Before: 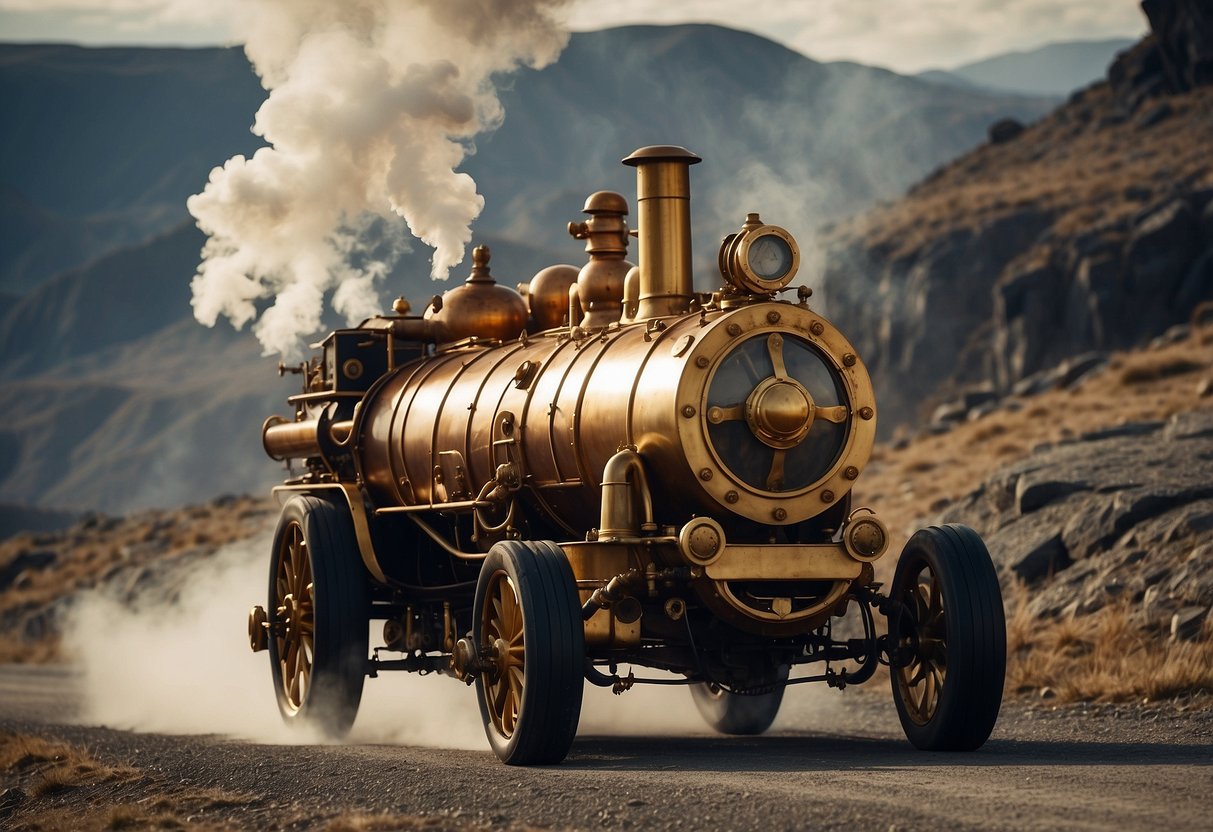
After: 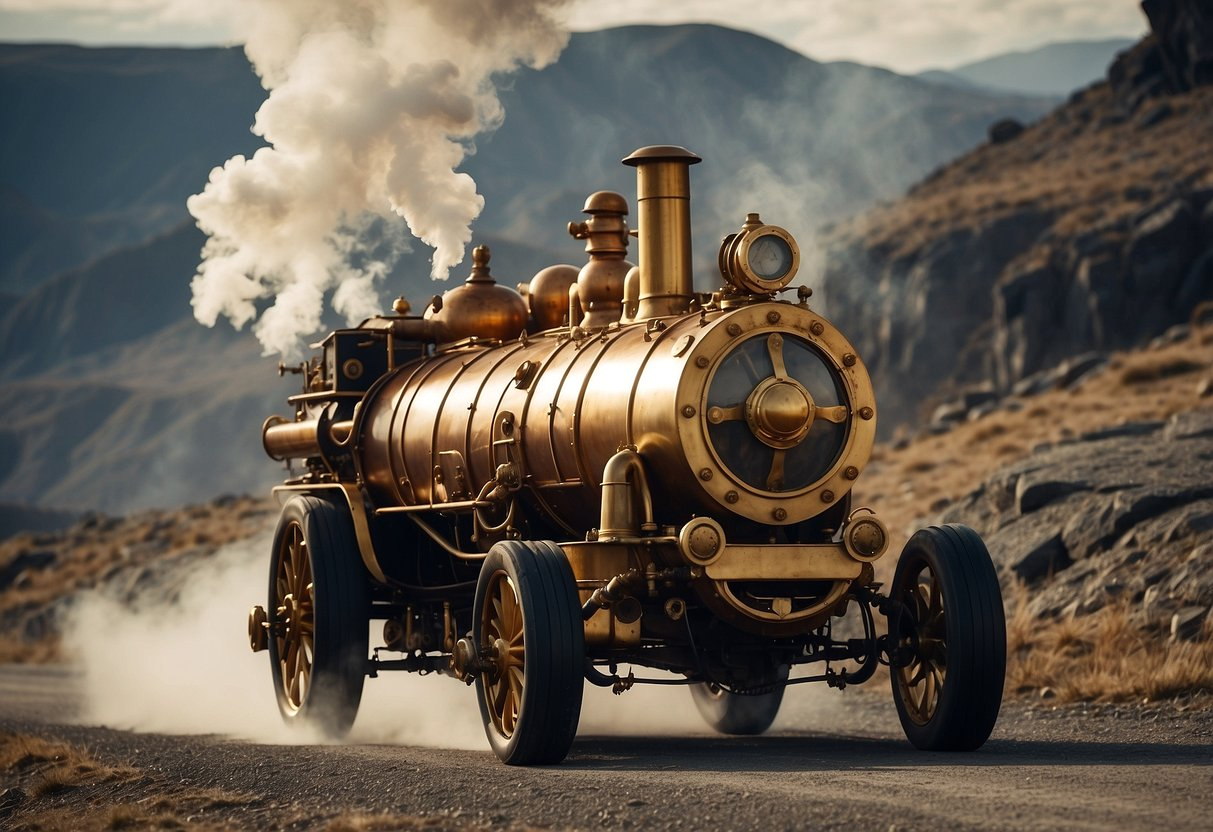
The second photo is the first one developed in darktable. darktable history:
shadows and highlights: shadows 11.21, white point adjustment 1.34, highlights -0.817, soften with gaussian
